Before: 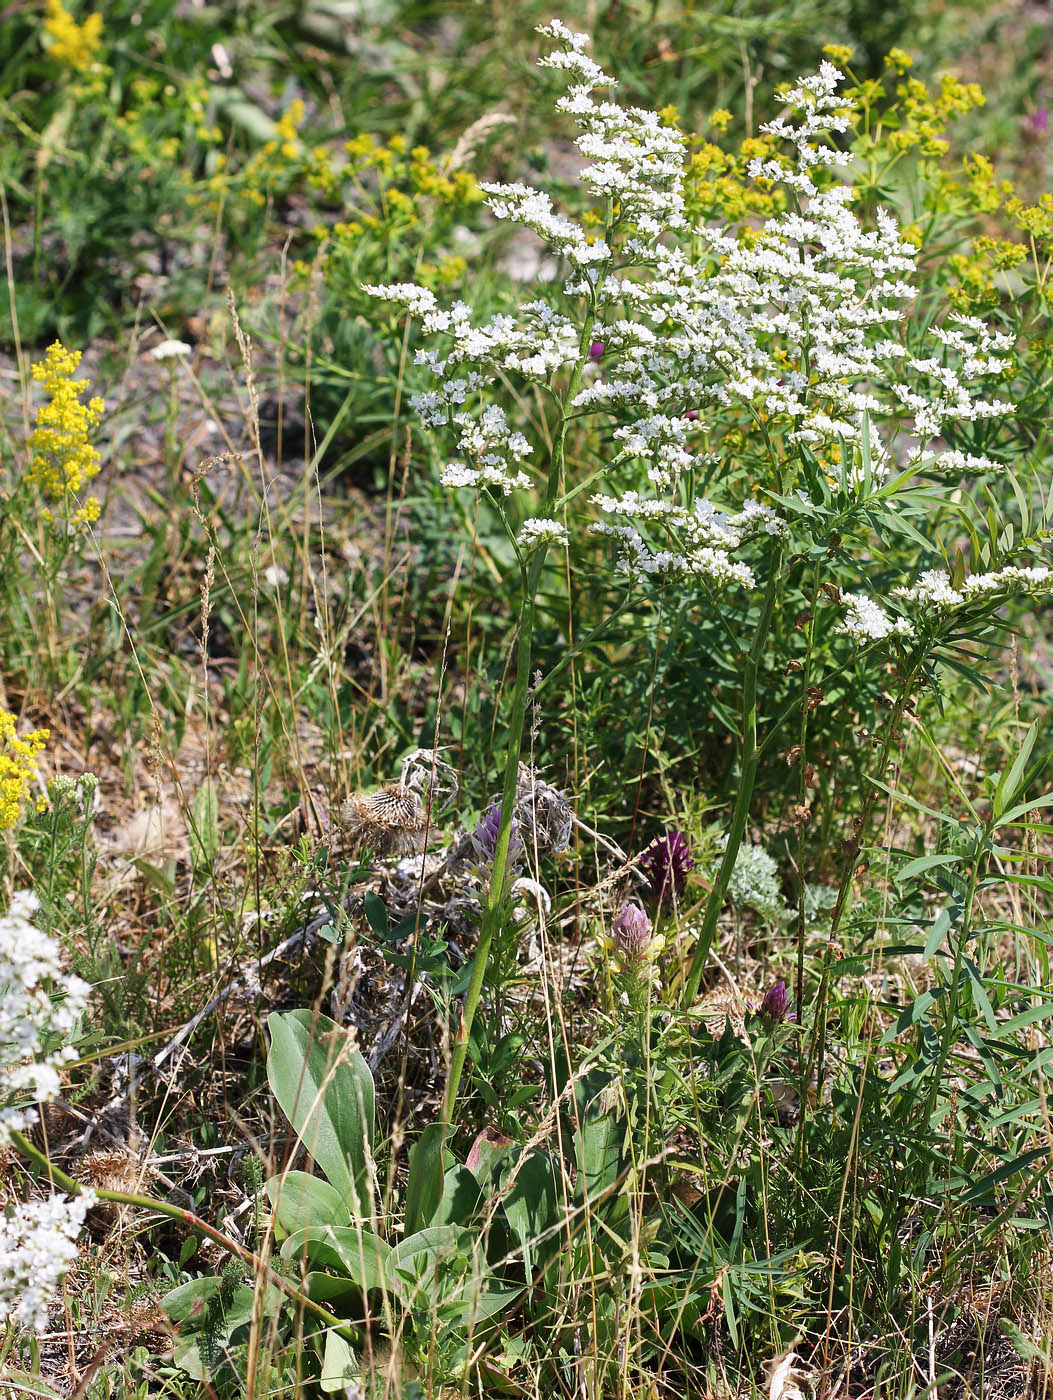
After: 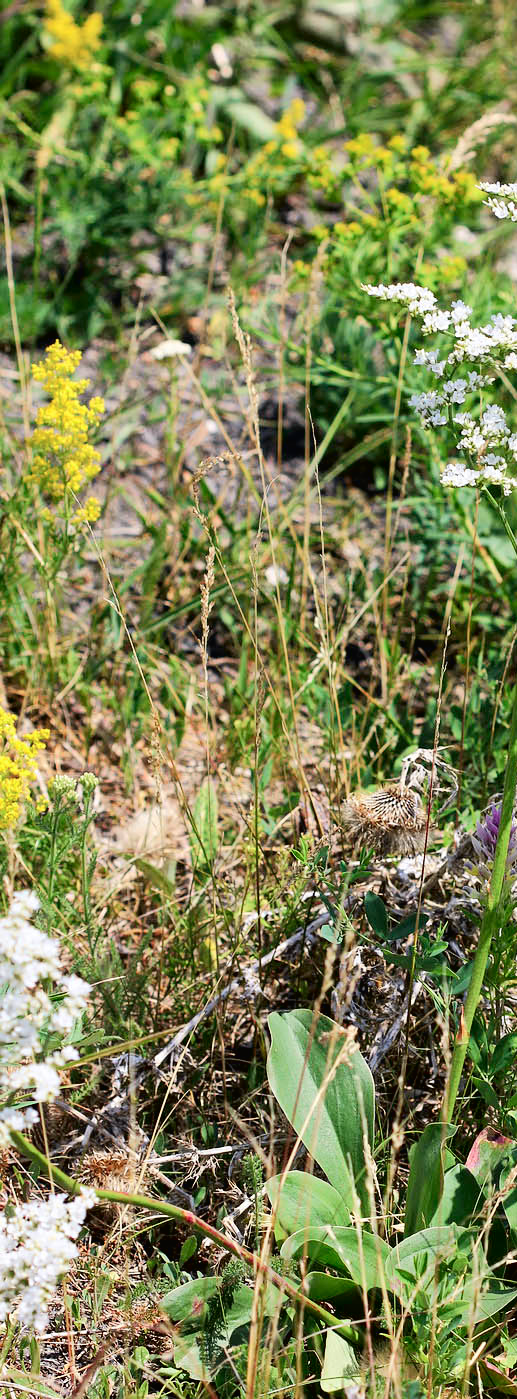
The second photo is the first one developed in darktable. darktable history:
crop and rotate: left 0%, top 0%, right 50.845%
tone equalizer: on, module defaults
tone curve: curves: ch0 [(0, 0.013) (0.054, 0.018) (0.205, 0.191) (0.289, 0.292) (0.39, 0.424) (0.493, 0.551) (0.666, 0.743) (0.795, 0.841) (1, 0.998)]; ch1 [(0, 0) (0.385, 0.343) (0.439, 0.415) (0.494, 0.495) (0.501, 0.501) (0.51, 0.509) (0.548, 0.554) (0.586, 0.614) (0.66, 0.706) (0.783, 0.804) (1, 1)]; ch2 [(0, 0) (0.304, 0.31) (0.403, 0.399) (0.441, 0.428) (0.47, 0.469) (0.498, 0.496) (0.524, 0.538) (0.566, 0.579) (0.633, 0.665) (0.7, 0.711) (1, 1)], color space Lab, independent channels, preserve colors none
